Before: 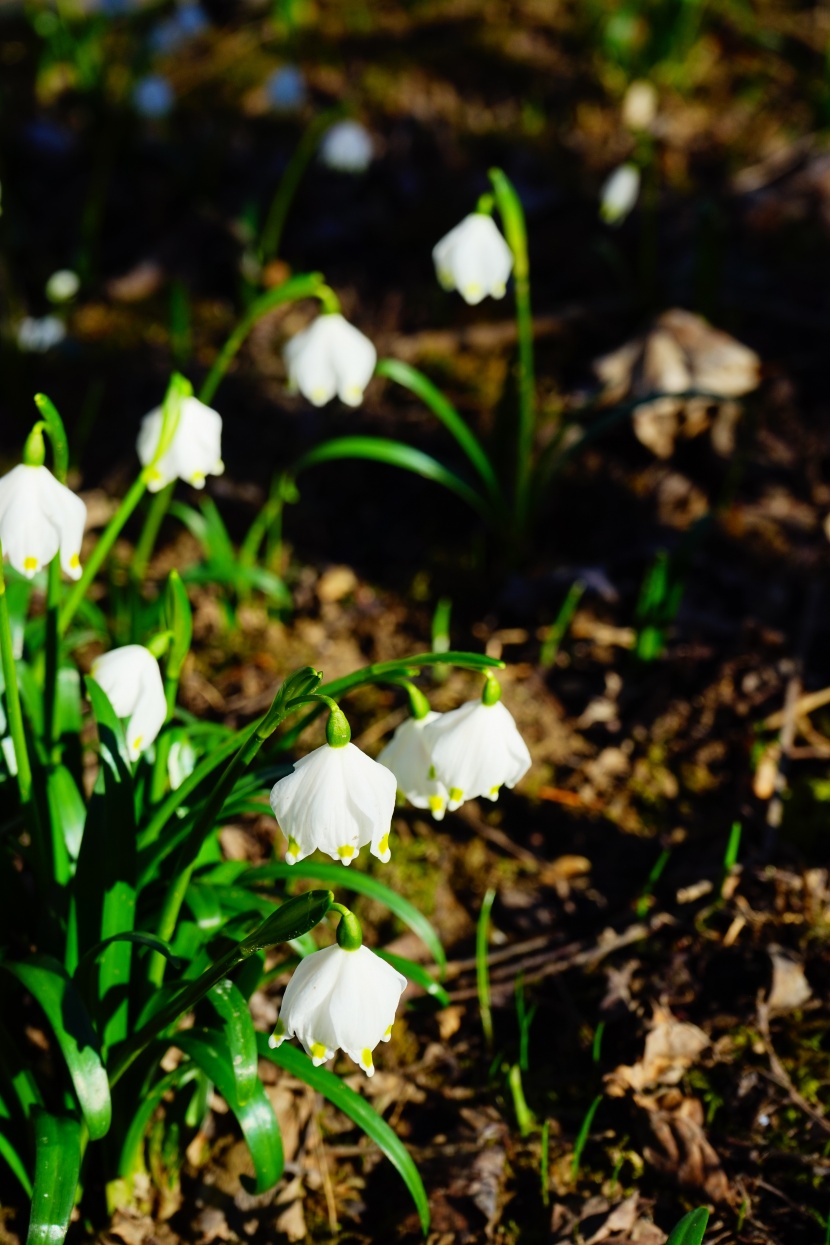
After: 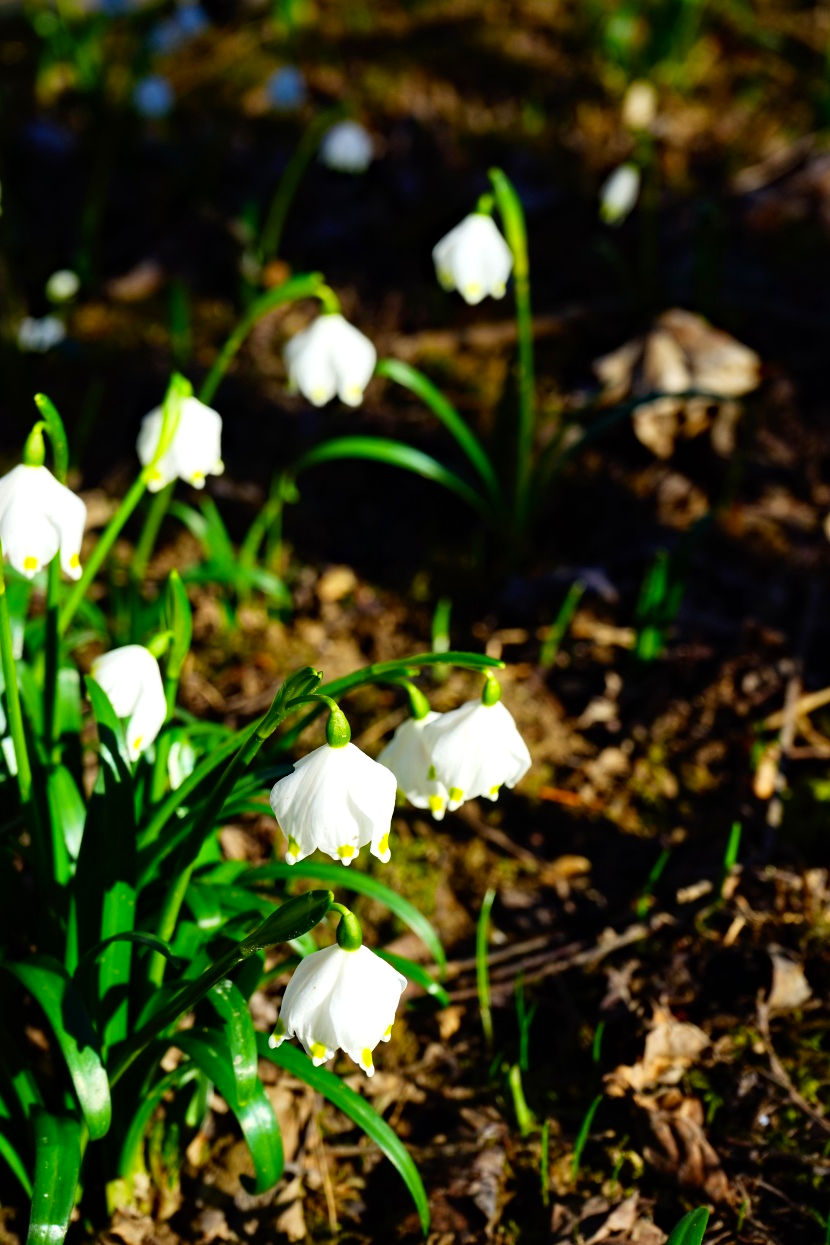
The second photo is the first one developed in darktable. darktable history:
contrast brightness saturation: contrast 0.03, brightness -0.04
haze removal: compatibility mode true, adaptive false
exposure: exposure 0.3 EV, compensate highlight preservation false
